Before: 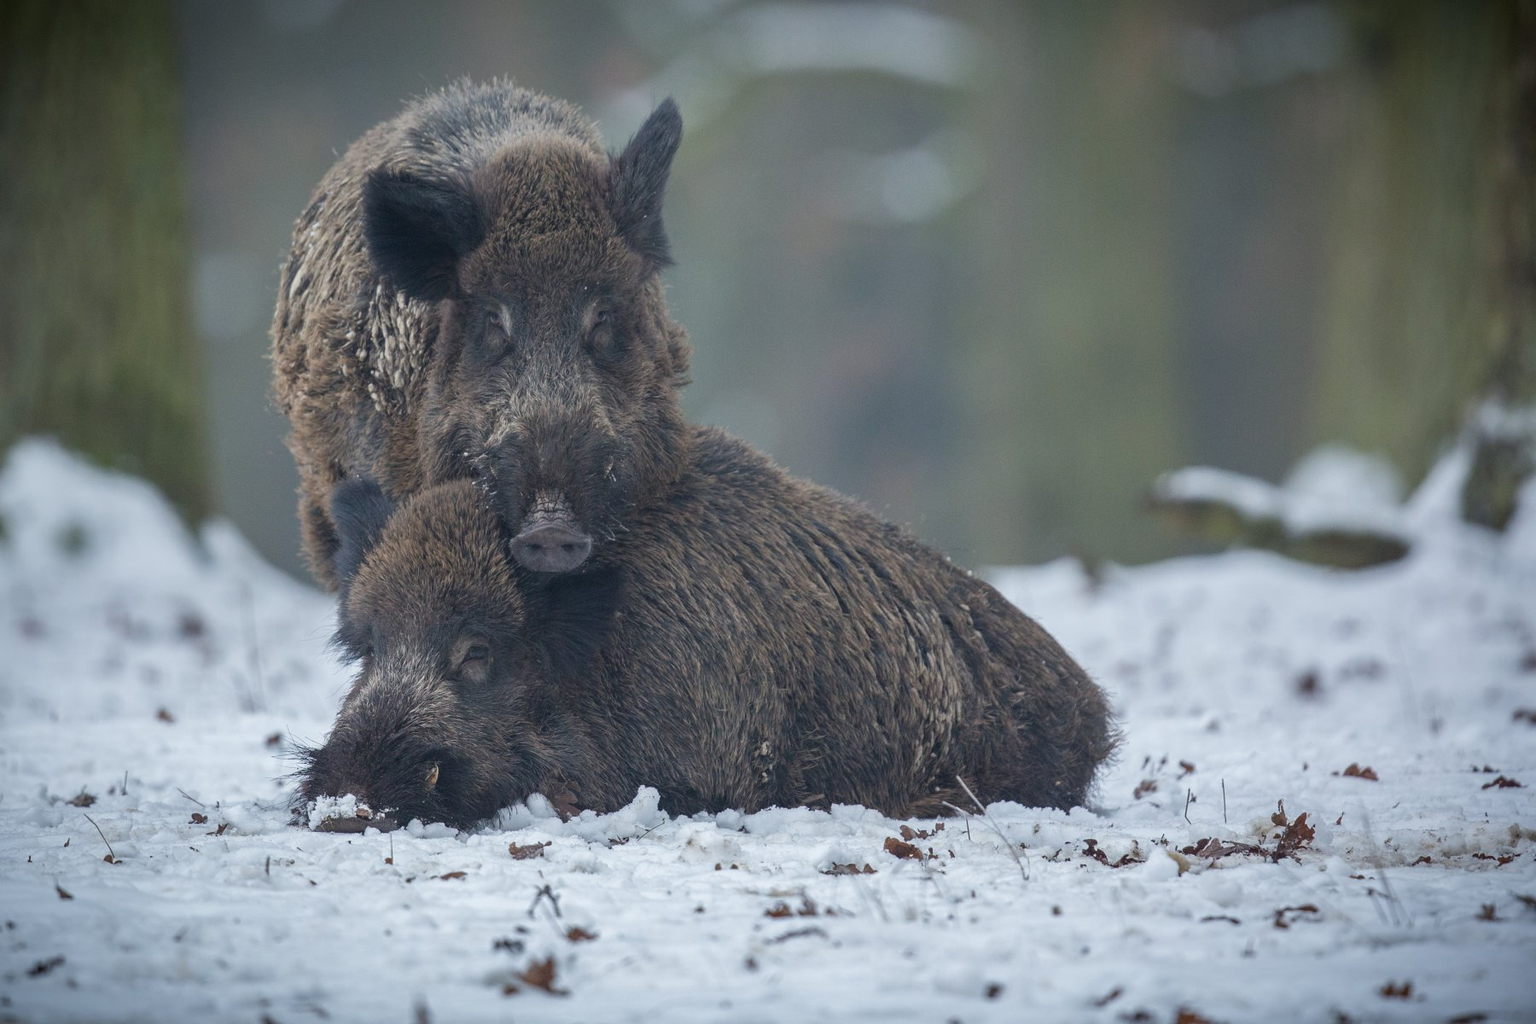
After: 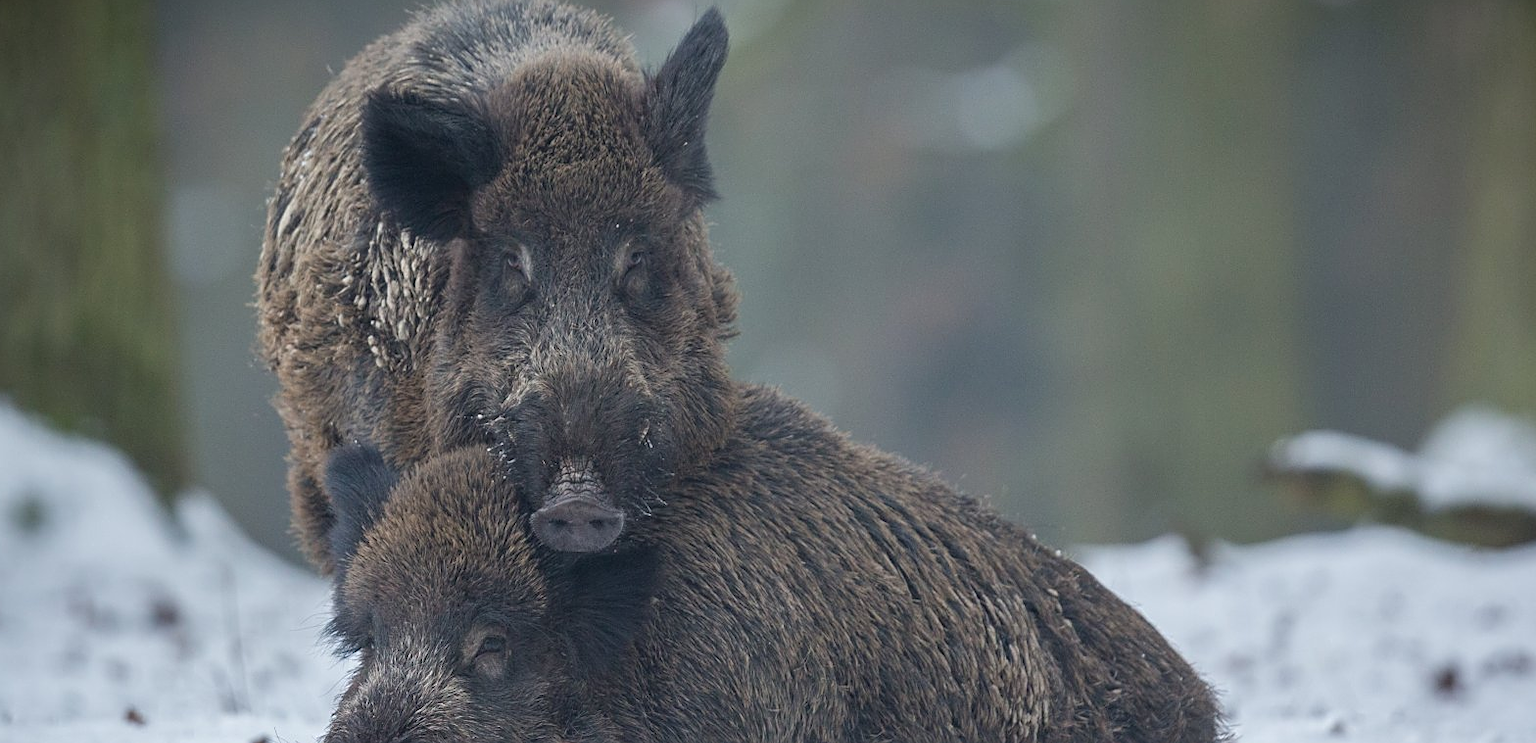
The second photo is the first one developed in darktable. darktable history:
exposure: compensate highlight preservation false
sharpen: on, module defaults
crop: left 3.124%, top 8.931%, right 9.632%, bottom 27.021%
